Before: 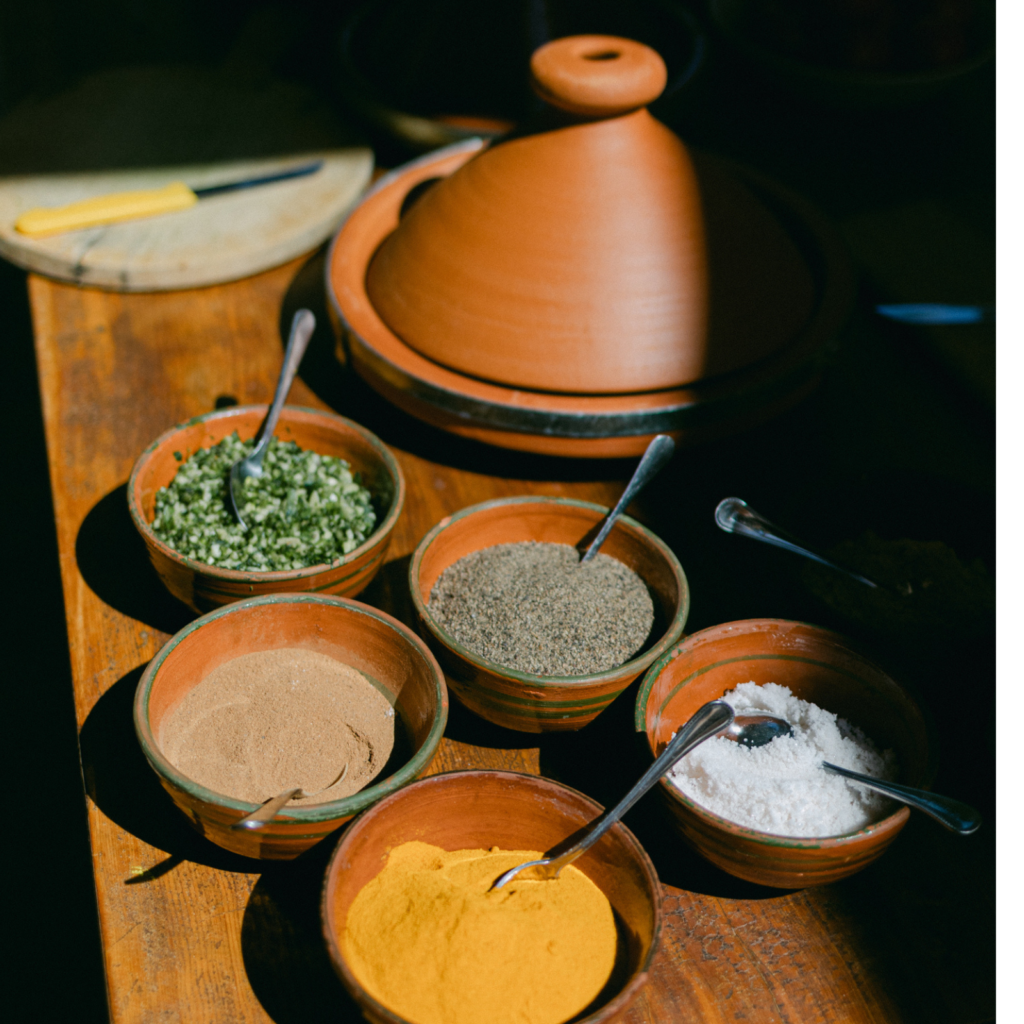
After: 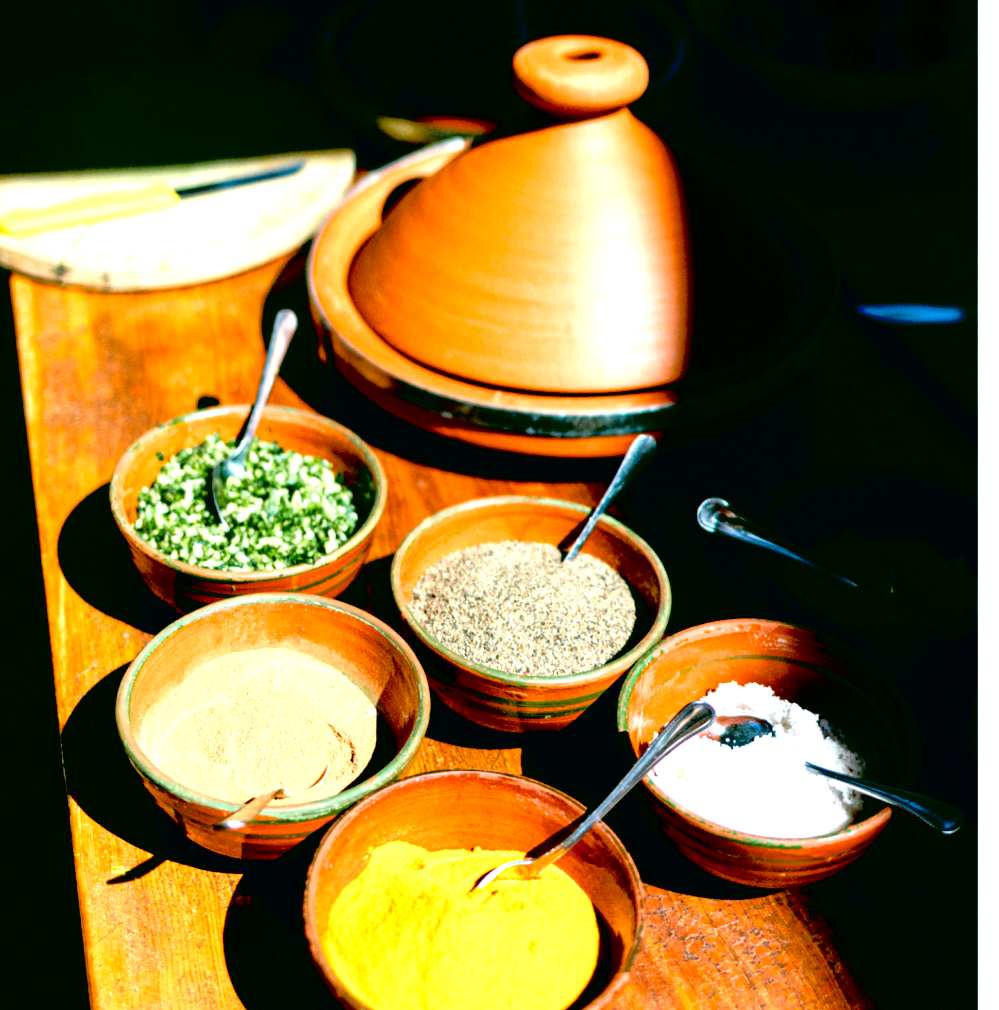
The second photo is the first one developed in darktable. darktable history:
tone curve: curves: ch0 [(0, 0) (0.126, 0.061) (0.362, 0.382) (0.498, 0.498) (0.706, 0.712) (1, 1)]; ch1 [(0, 0) (0.5, 0.505) (0.55, 0.578) (1, 1)]; ch2 [(0, 0) (0.44, 0.424) (0.489, 0.483) (0.537, 0.538) (1, 1)], color space Lab, independent channels, preserve colors none
crop and rotate: left 1.774%, right 0.633%, bottom 1.28%
exposure: black level correction 0.016, exposure 1.774 EV, compensate highlight preservation false
